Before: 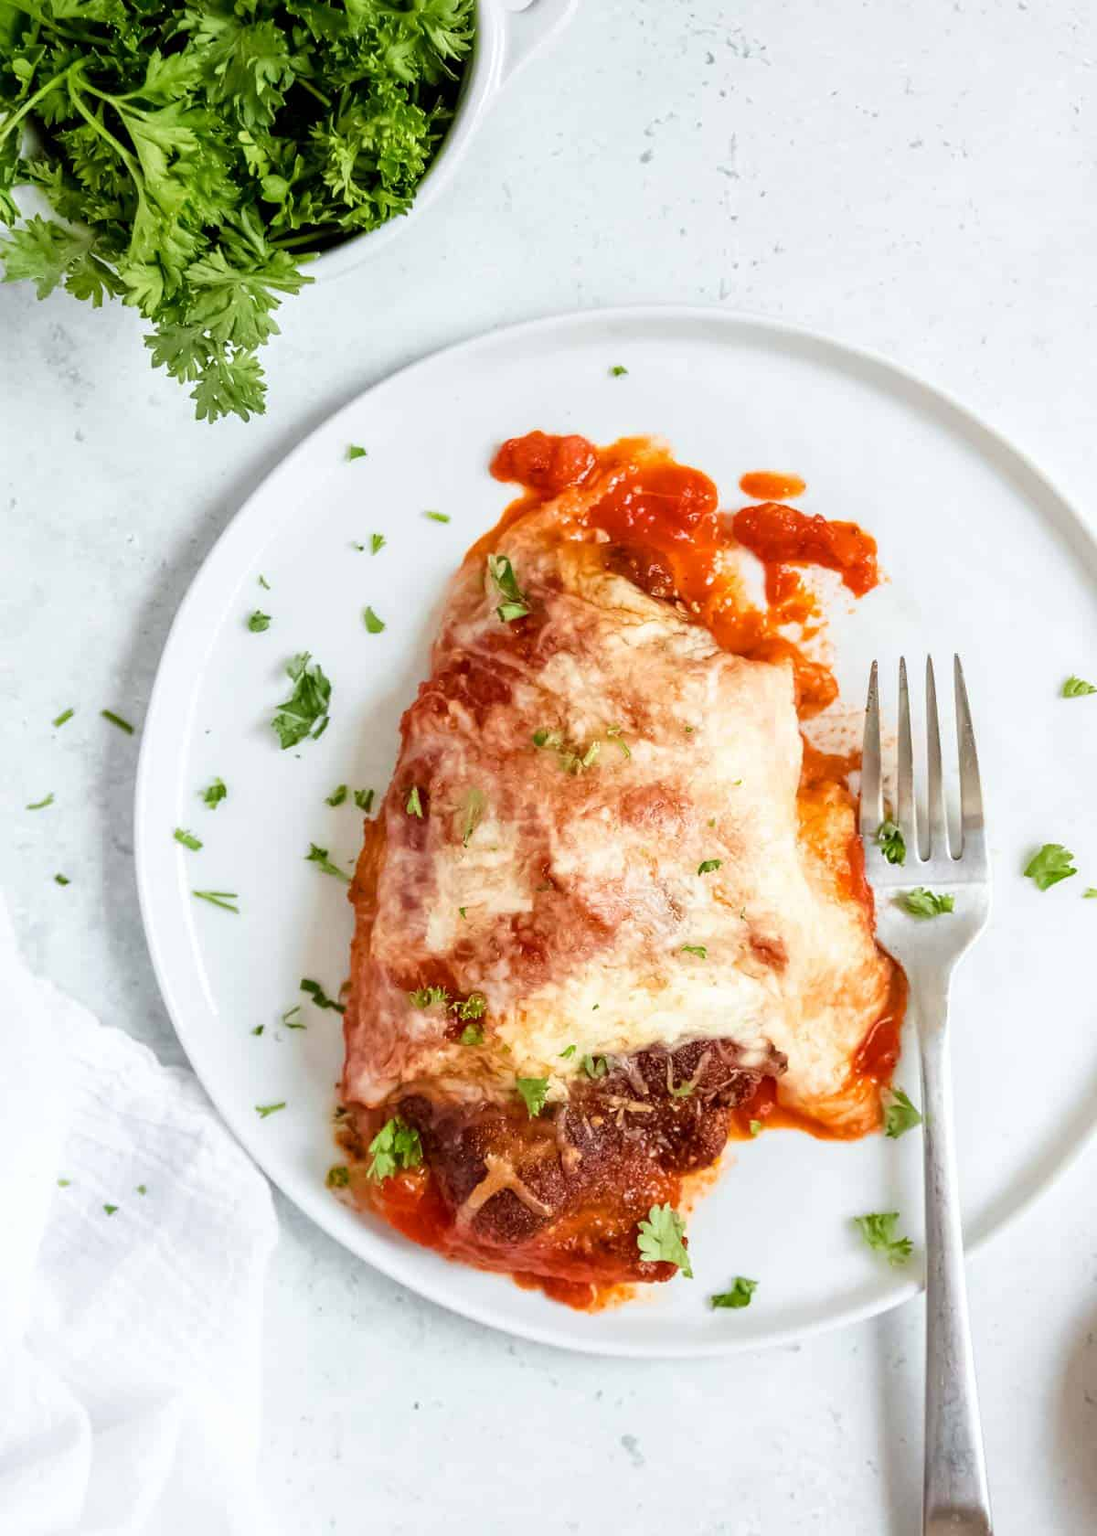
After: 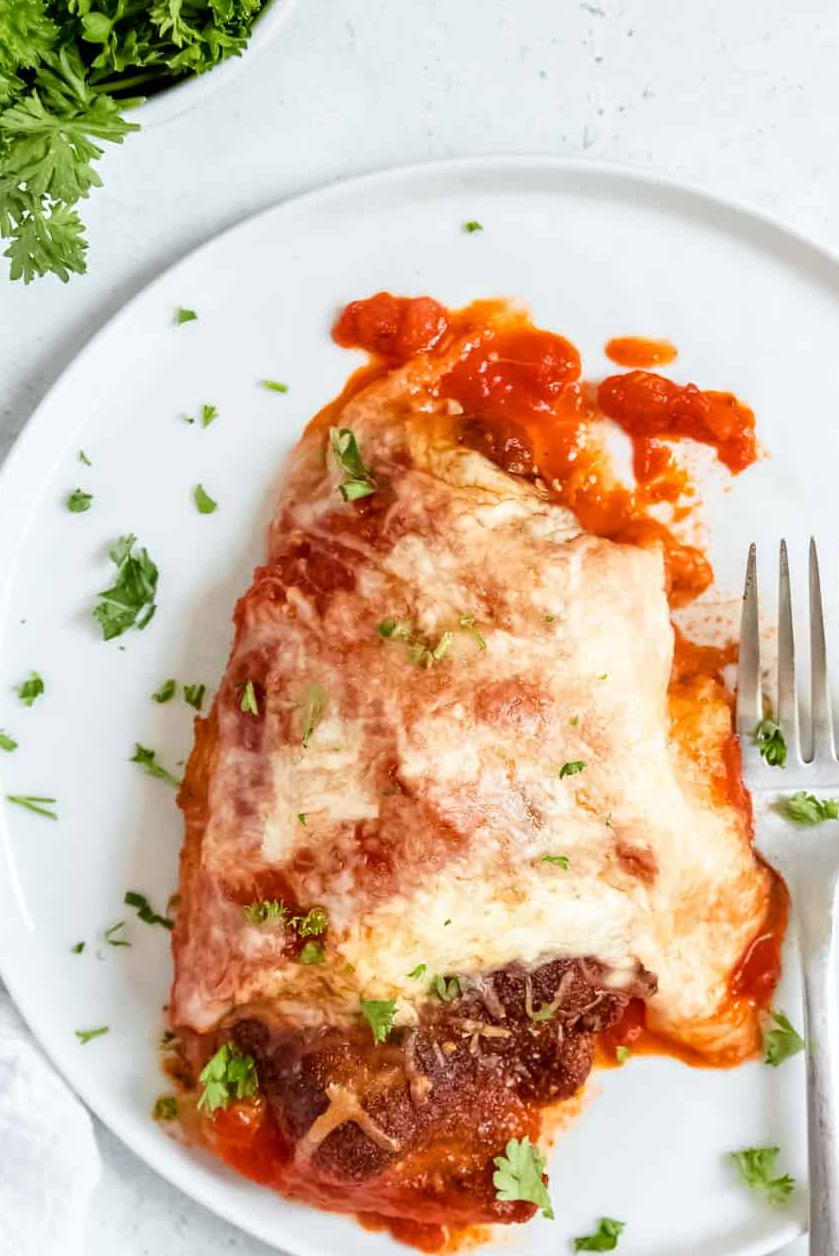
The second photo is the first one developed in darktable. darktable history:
base curve: exposure shift 0, preserve colors none
crop and rotate: left 17.046%, top 10.659%, right 12.989%, bottom 14.553%
